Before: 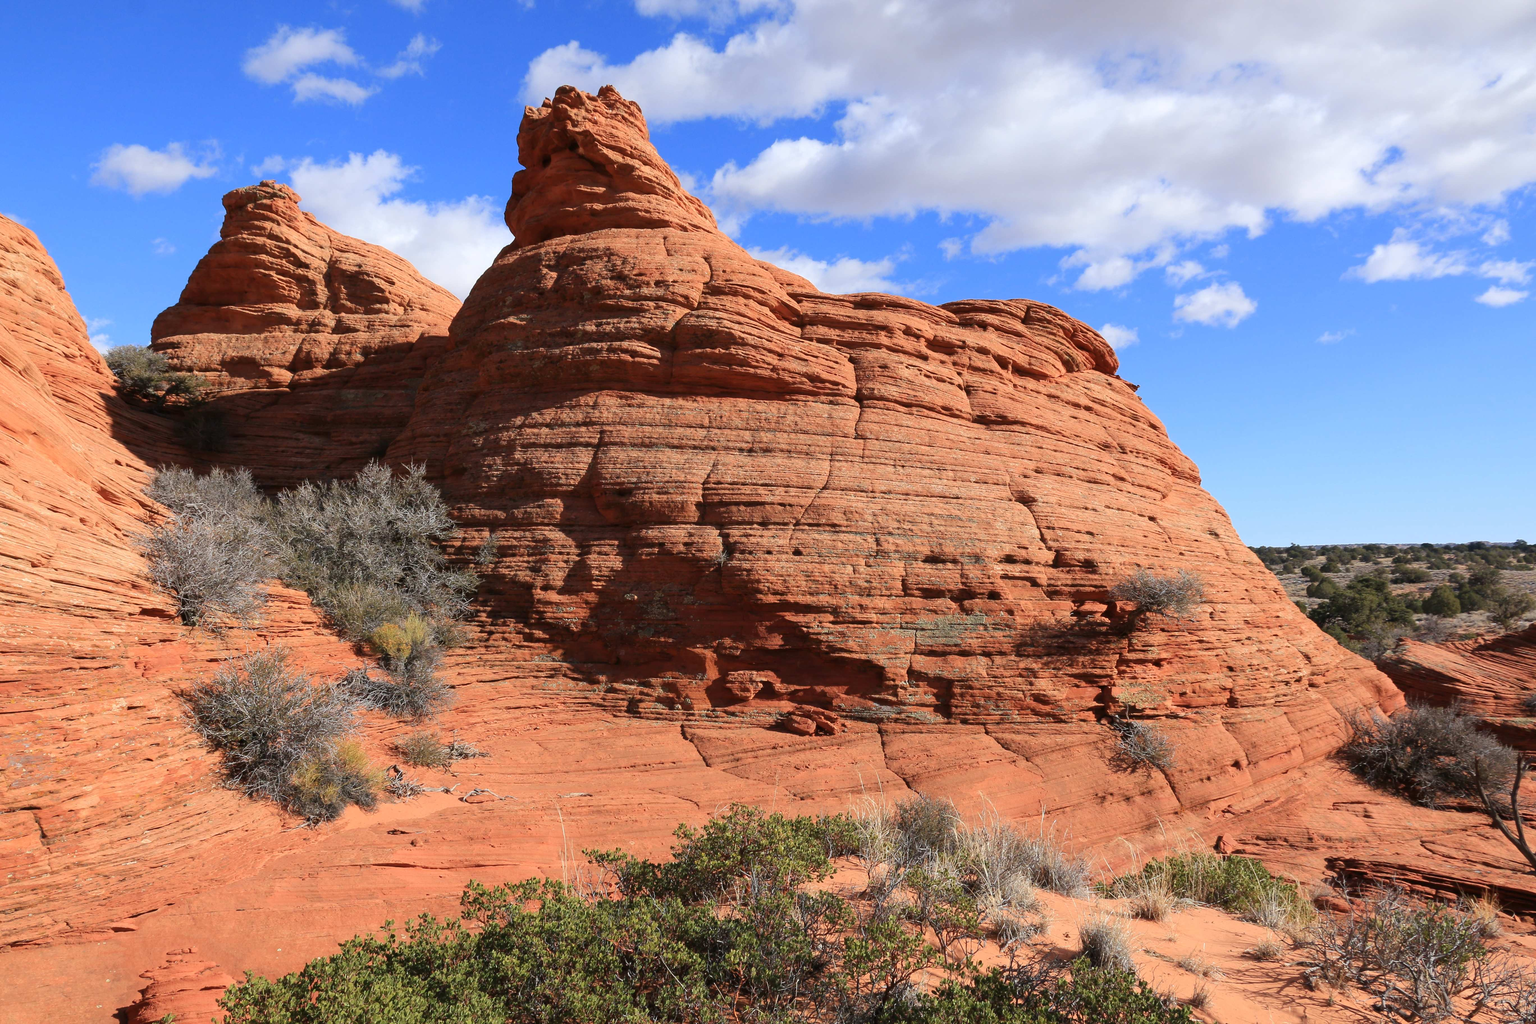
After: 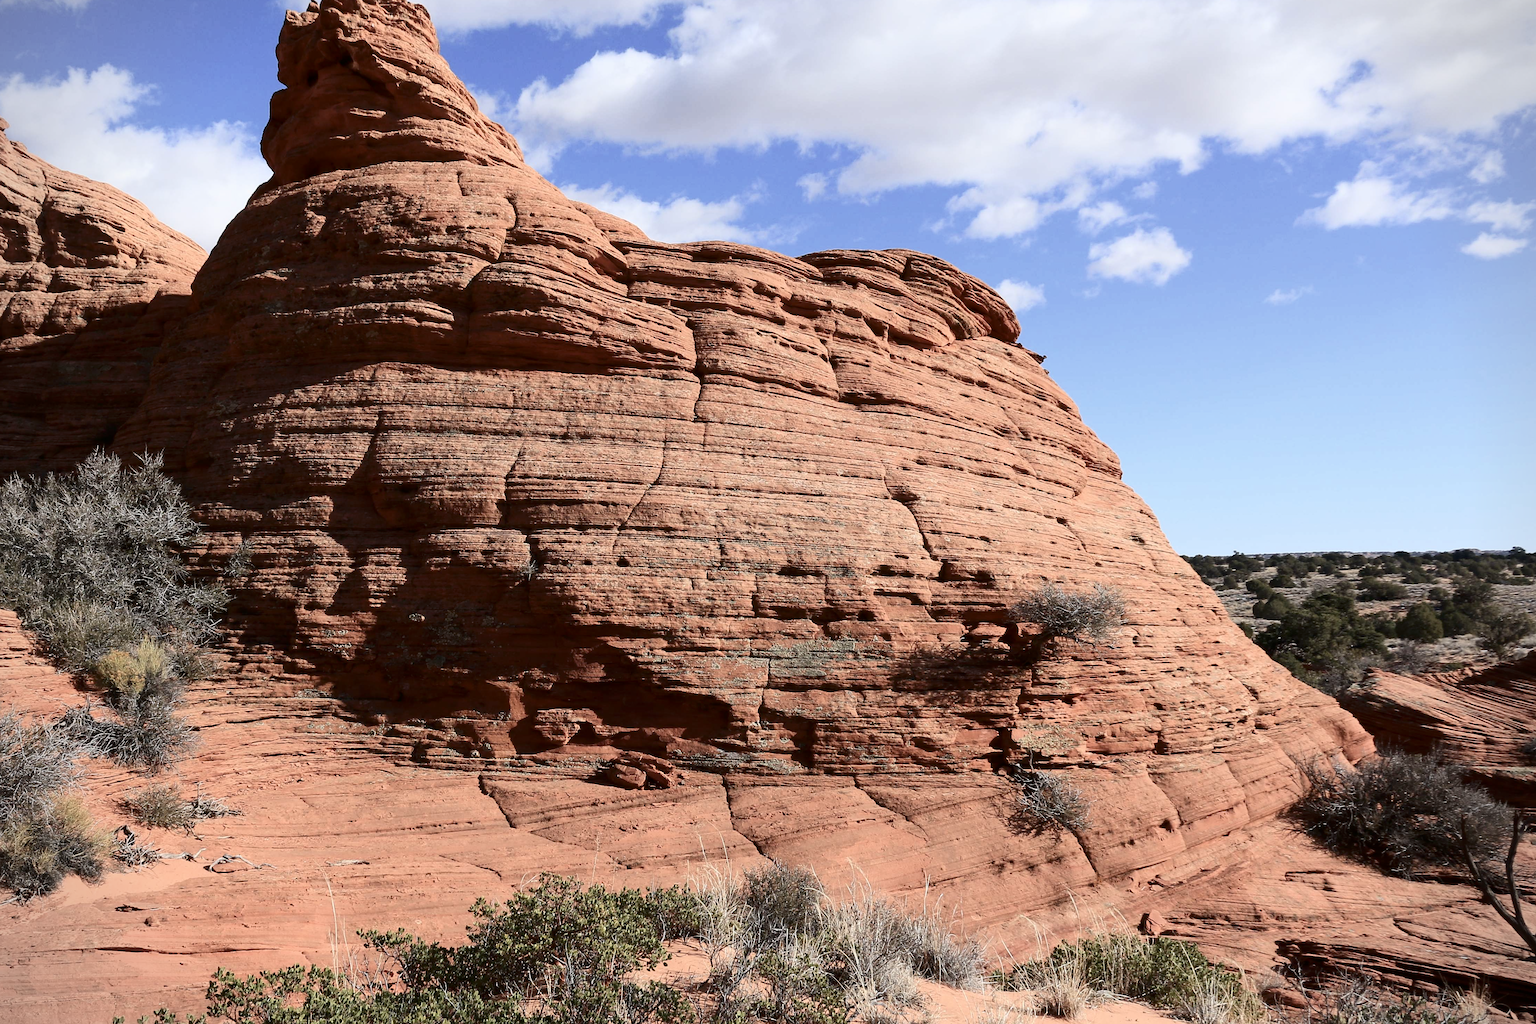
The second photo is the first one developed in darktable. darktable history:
exposure: black level correction 0.002, exposure -0.1 EV, compensate highlight preservation false
crop: left 19.159%, top 9.58%, bottom 9.58%
vignetting: fall-off start 91.19%
sharpen: amount 0.2
contrast brightness saturation: contrast 0.25, saturation -0.31
